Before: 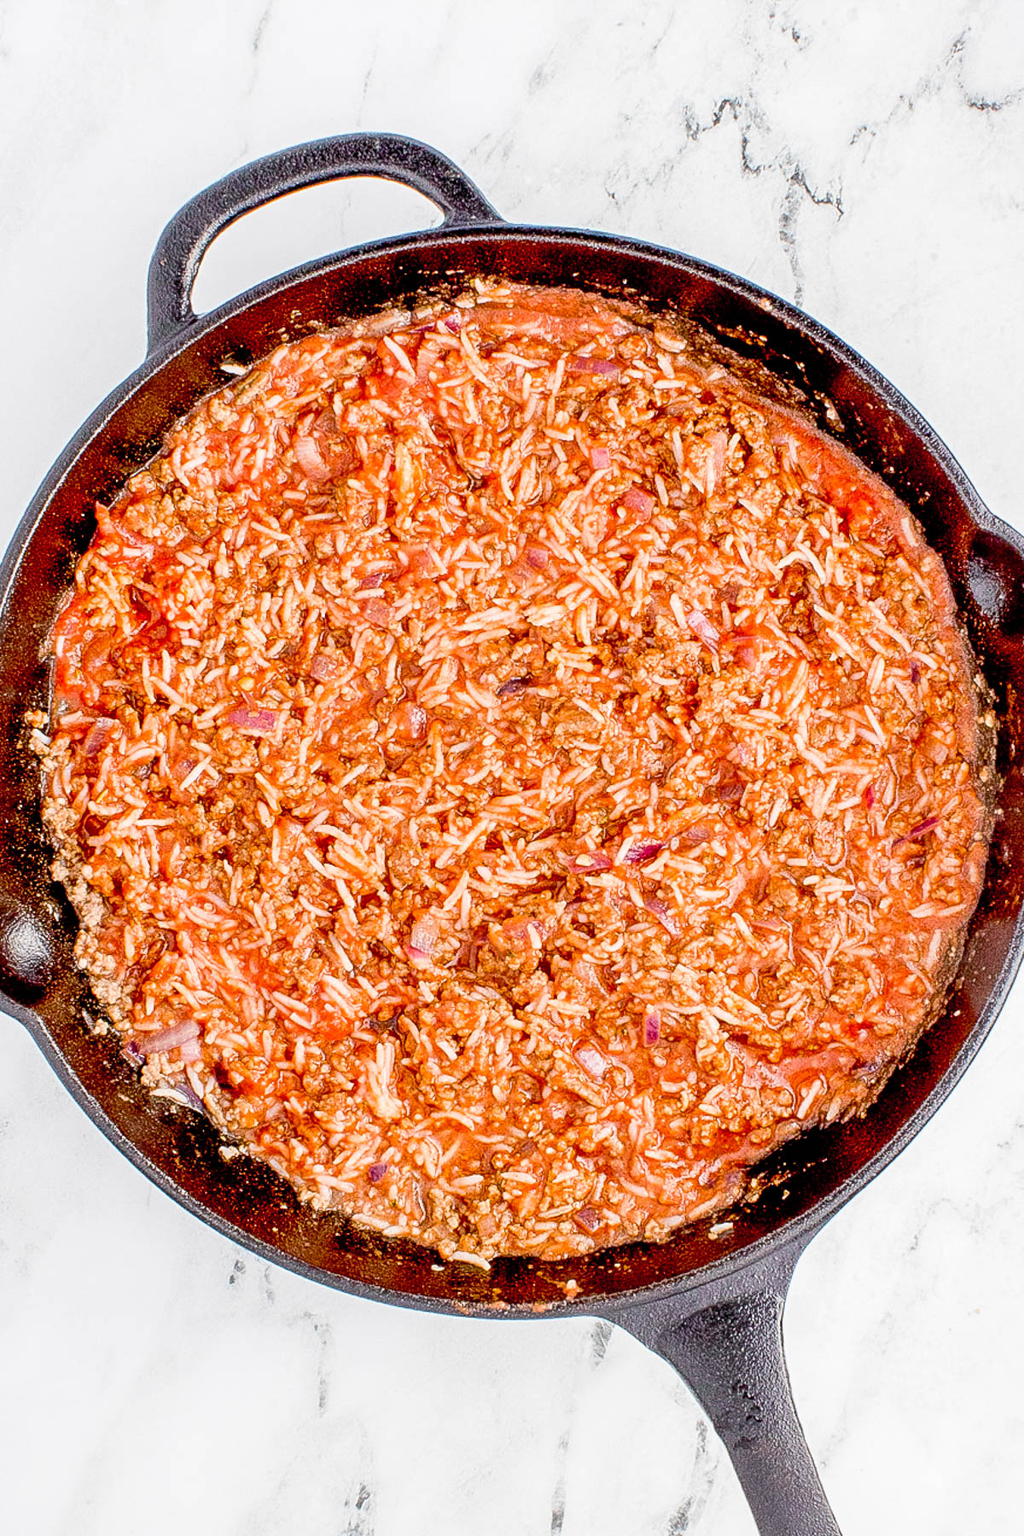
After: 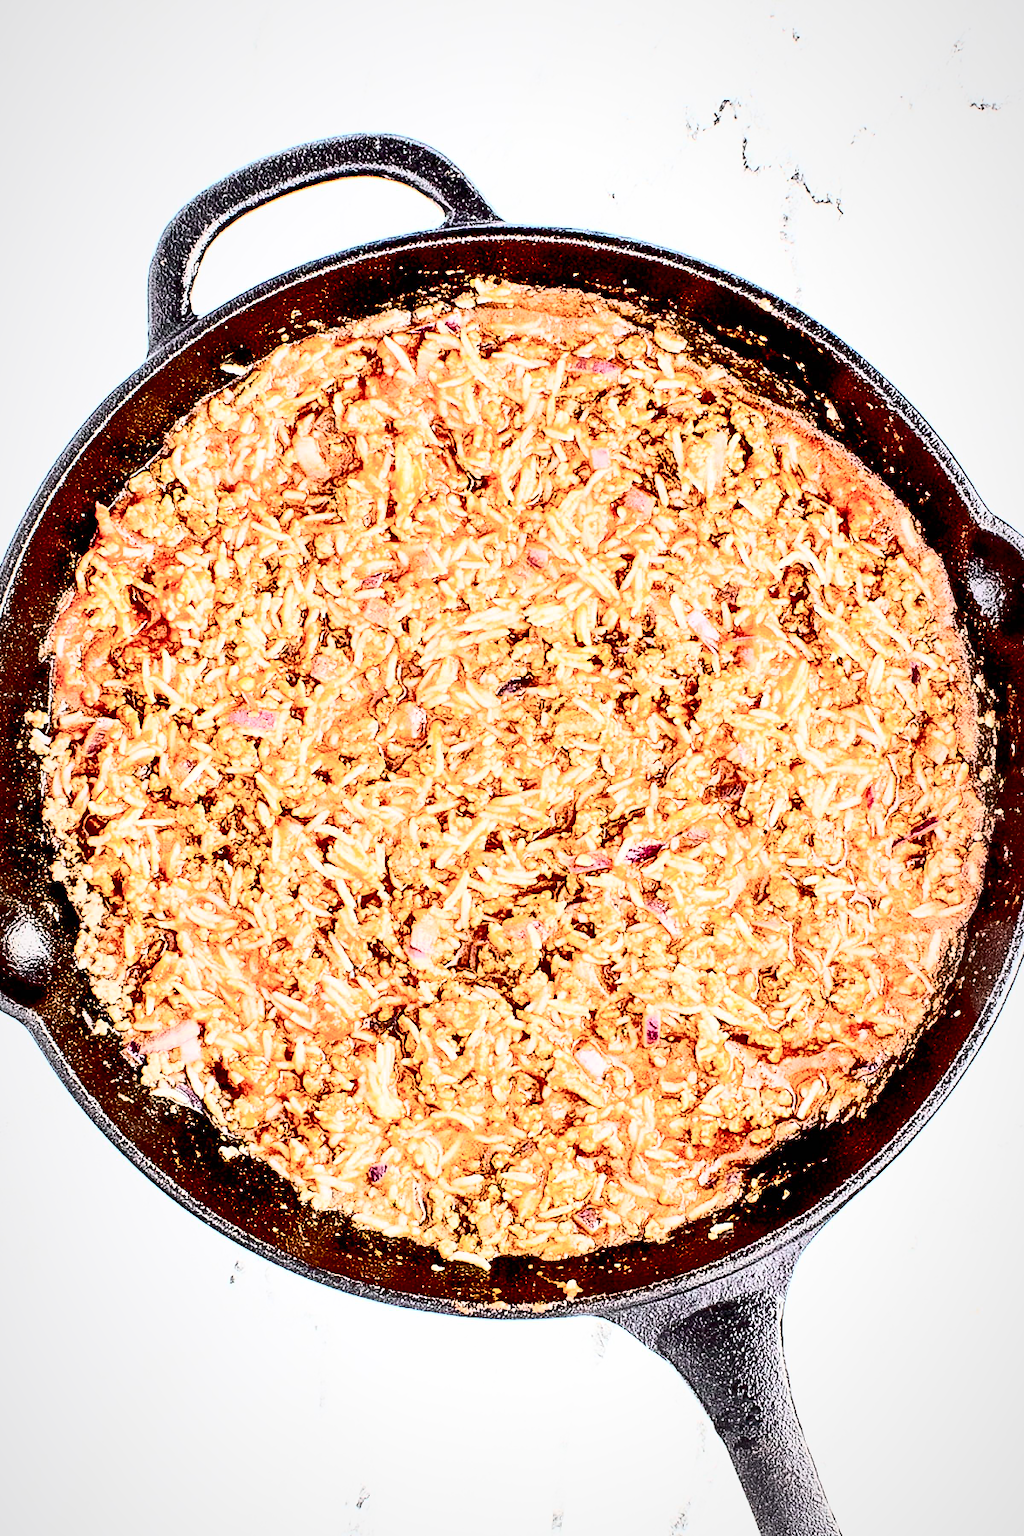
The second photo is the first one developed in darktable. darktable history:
vignetting: fall-off radius 69.74%, brightness -0.273, automatic ratio true
contrast brightness saturation: contrast 0.947, brightness 0.195
